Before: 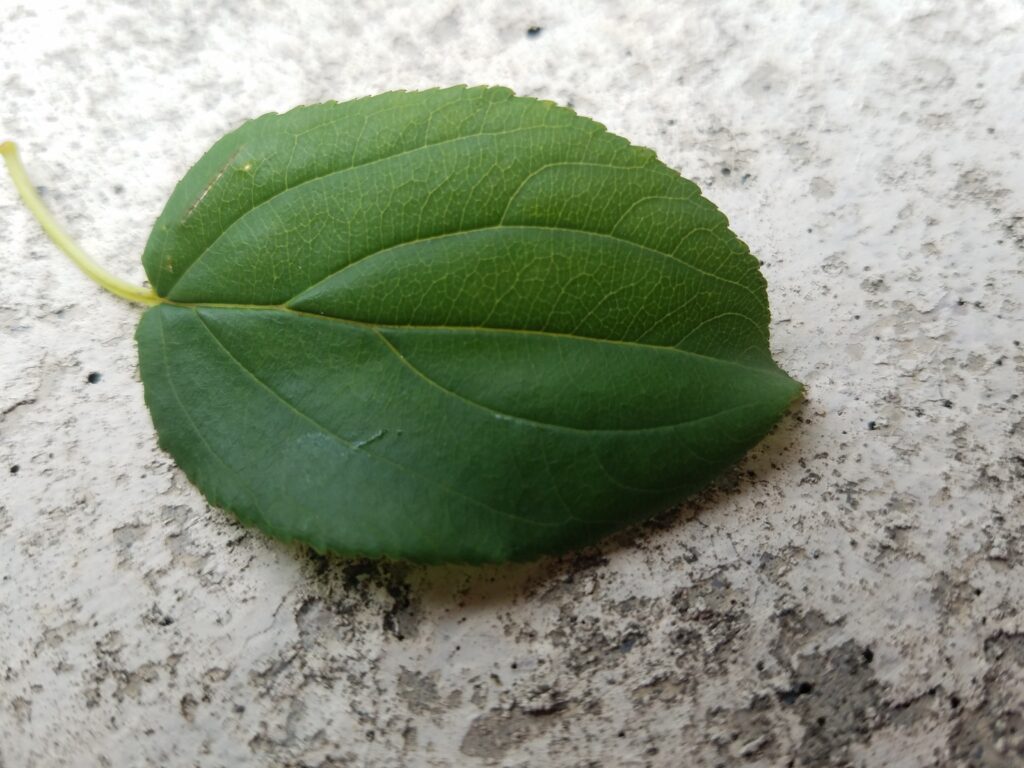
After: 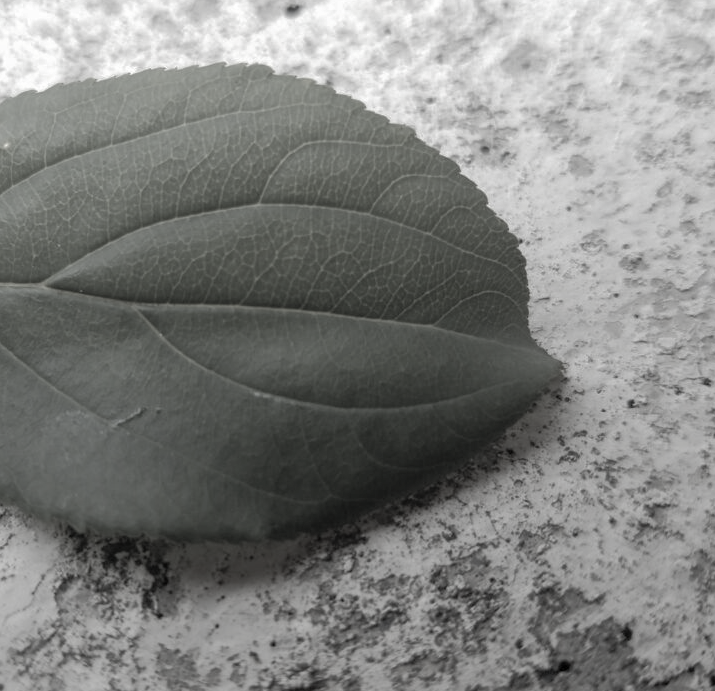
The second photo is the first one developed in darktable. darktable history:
shadows and highlights: on, module defaults
color zones: curves: ch1 [(0, 0.153) (0.143, 0.15) (0.286, 0.151) (0.429, 0.152) (0.571, 0.152) (0.714, 0.151) (0.857, 0.151) (1, 0.153)], mix 30.05%
crop and rotate: left 23.563%, top 2.893%, right 6.56%, bottom 7.065%
local contrast: detail 110%
